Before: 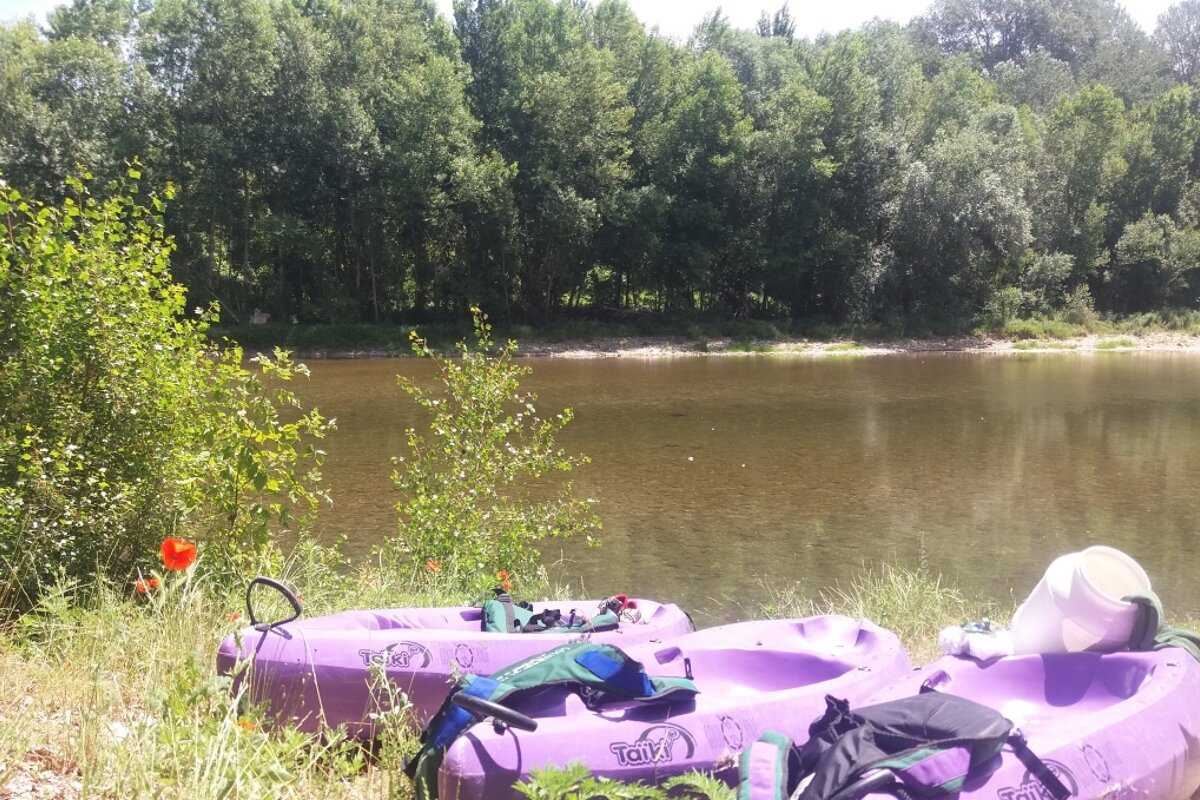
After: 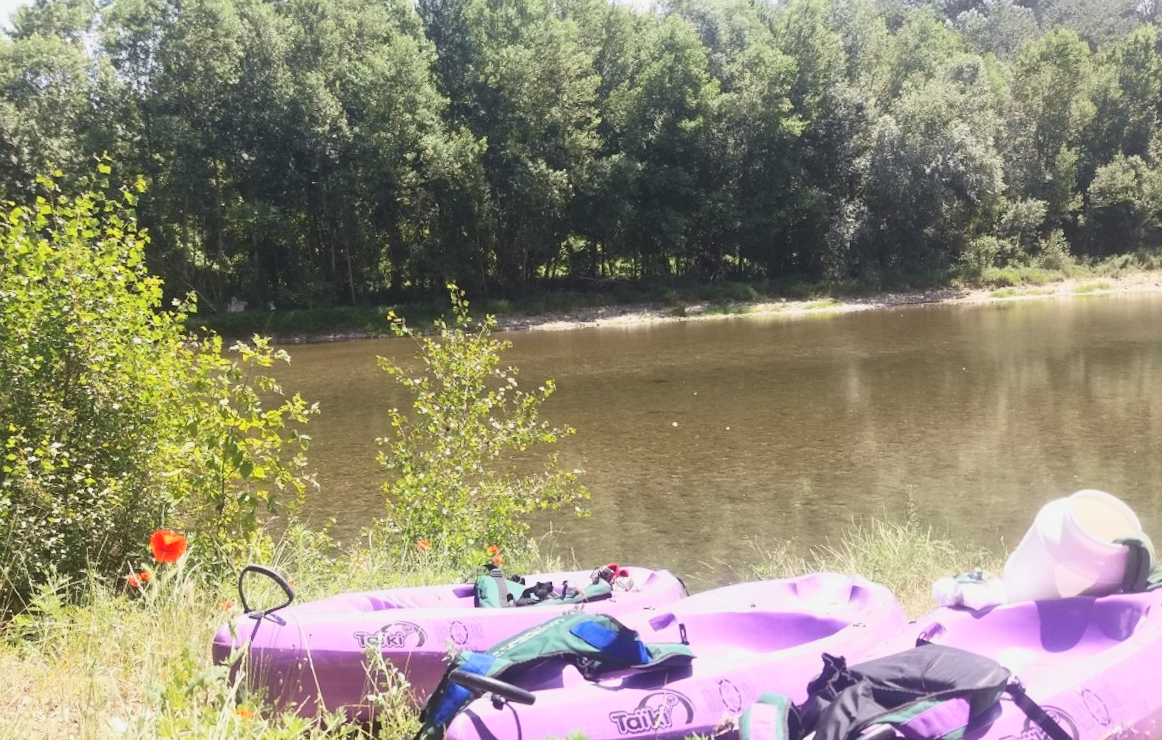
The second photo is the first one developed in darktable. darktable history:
rotate and perspective: rotation -3°, crop left 0.031, crop right 0.968, crop top 0.07, crop bottom 0.93
tone curve: curves: ch0 [(0, 0.038) (0.193, 0.212) (0.461, 0.502) (0.634, 0.709) (0.852, 0.89) (1, 0.967)]; ch1 [(0, 0) (0.35, 0.356) (0.45, 0.453) (0.504, 0.503) (0.532, 0.524) (0.558, 0.555) (0.735, 0.762) (1, 1)]; ch2 [(0, 0) (0.281, 0.266) (0.456, 0.469) (0.5, 0.5) (0.533, 0.545) (0.606, 0.598) (0.646, 0.654) (1, 1)], color space Lab, independent channels, preserve colors none
